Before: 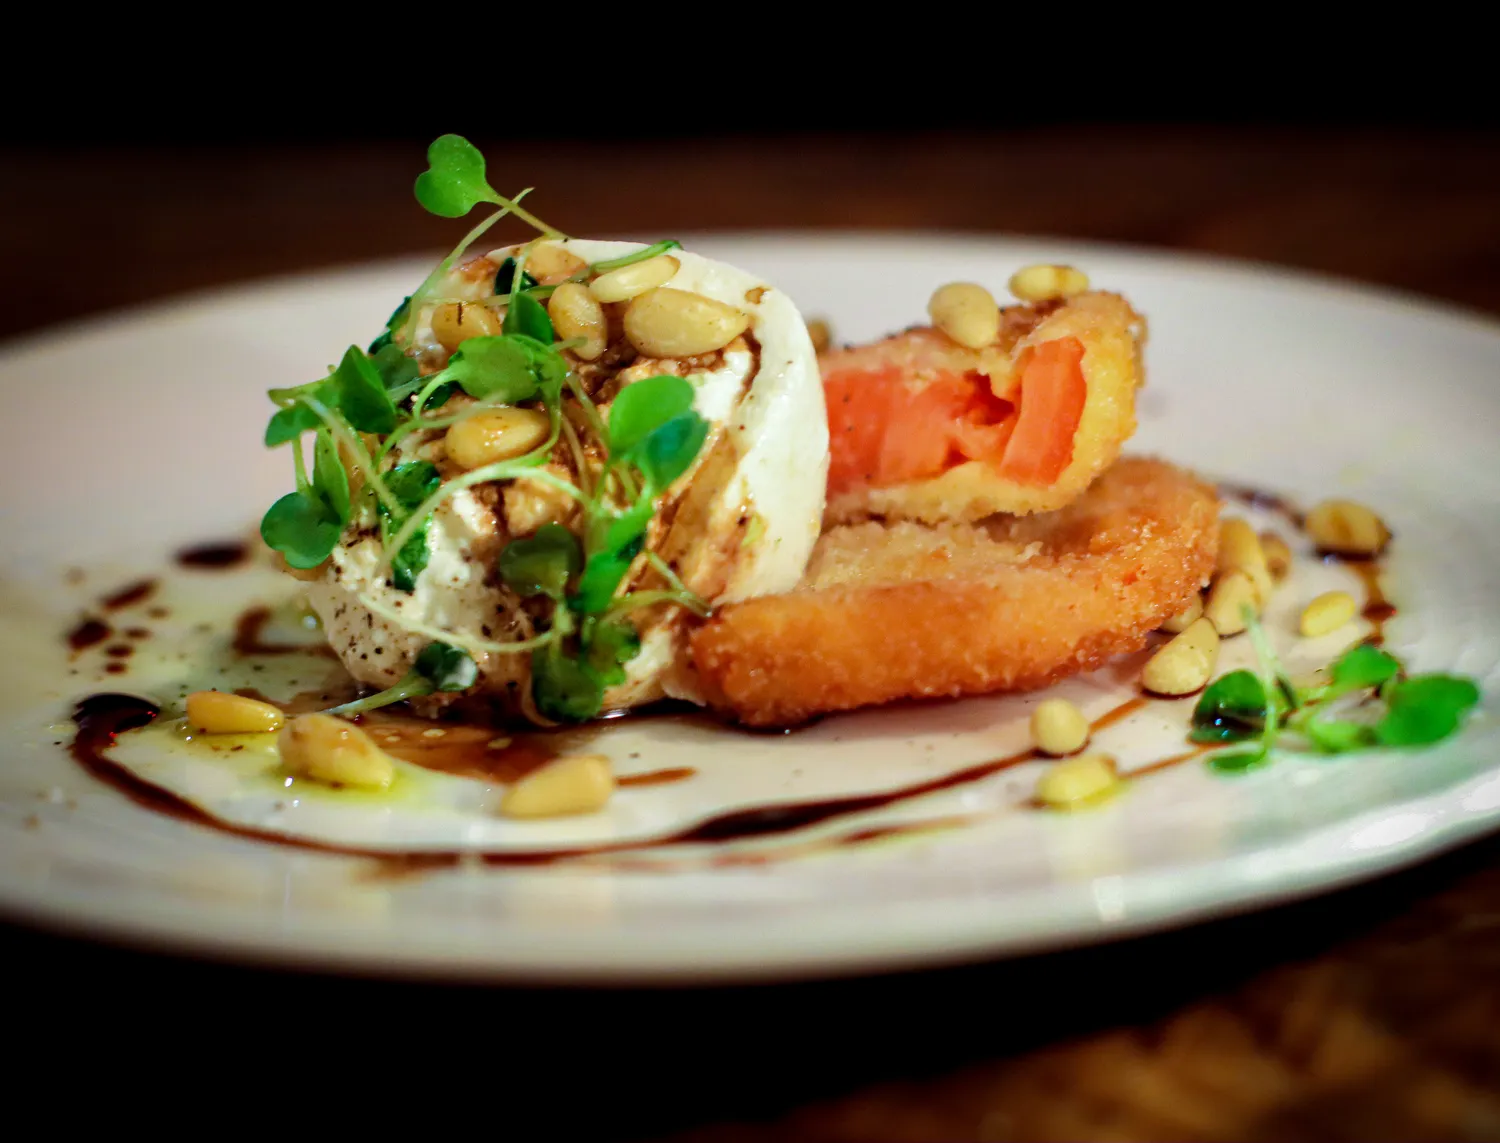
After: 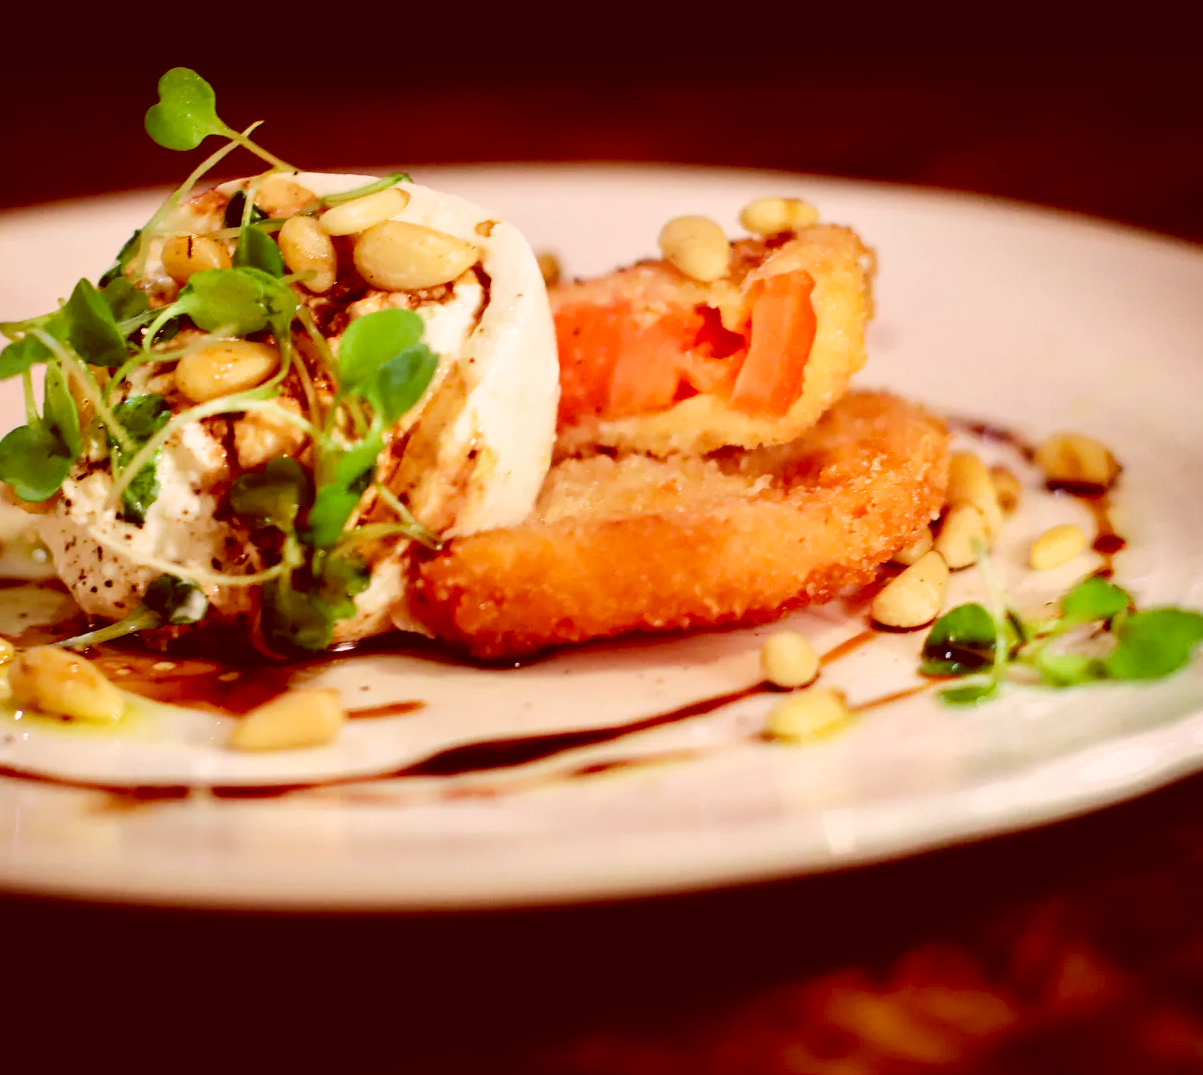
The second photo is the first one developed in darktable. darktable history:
crop and rotate: left 18%, top 5.875%, right 1.769%
color correction: highlights a* 9.41, highlights b* 9.09, shadows a* 39.47, shadows b* 39.93, saturation 0.813
tone curve: curves: ch0 [(0, 0) (0.004, 0.001) (0.133, 0.112) (0.325, 0.362) (0.832, 0.893) (1, 1)], preserve colors none
